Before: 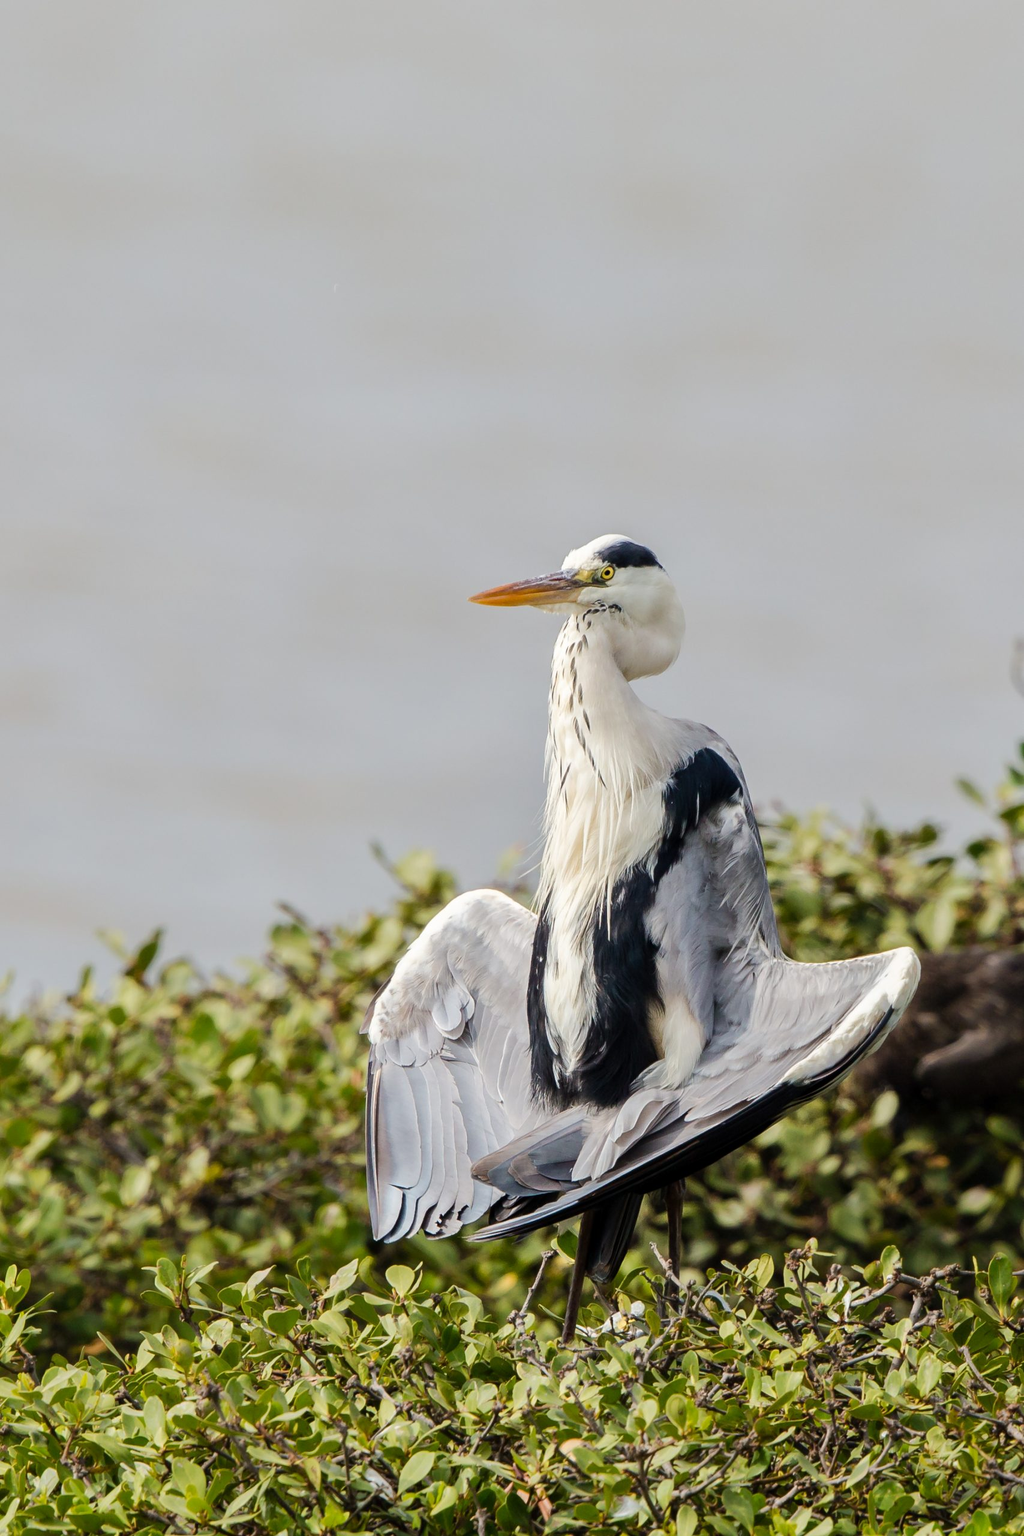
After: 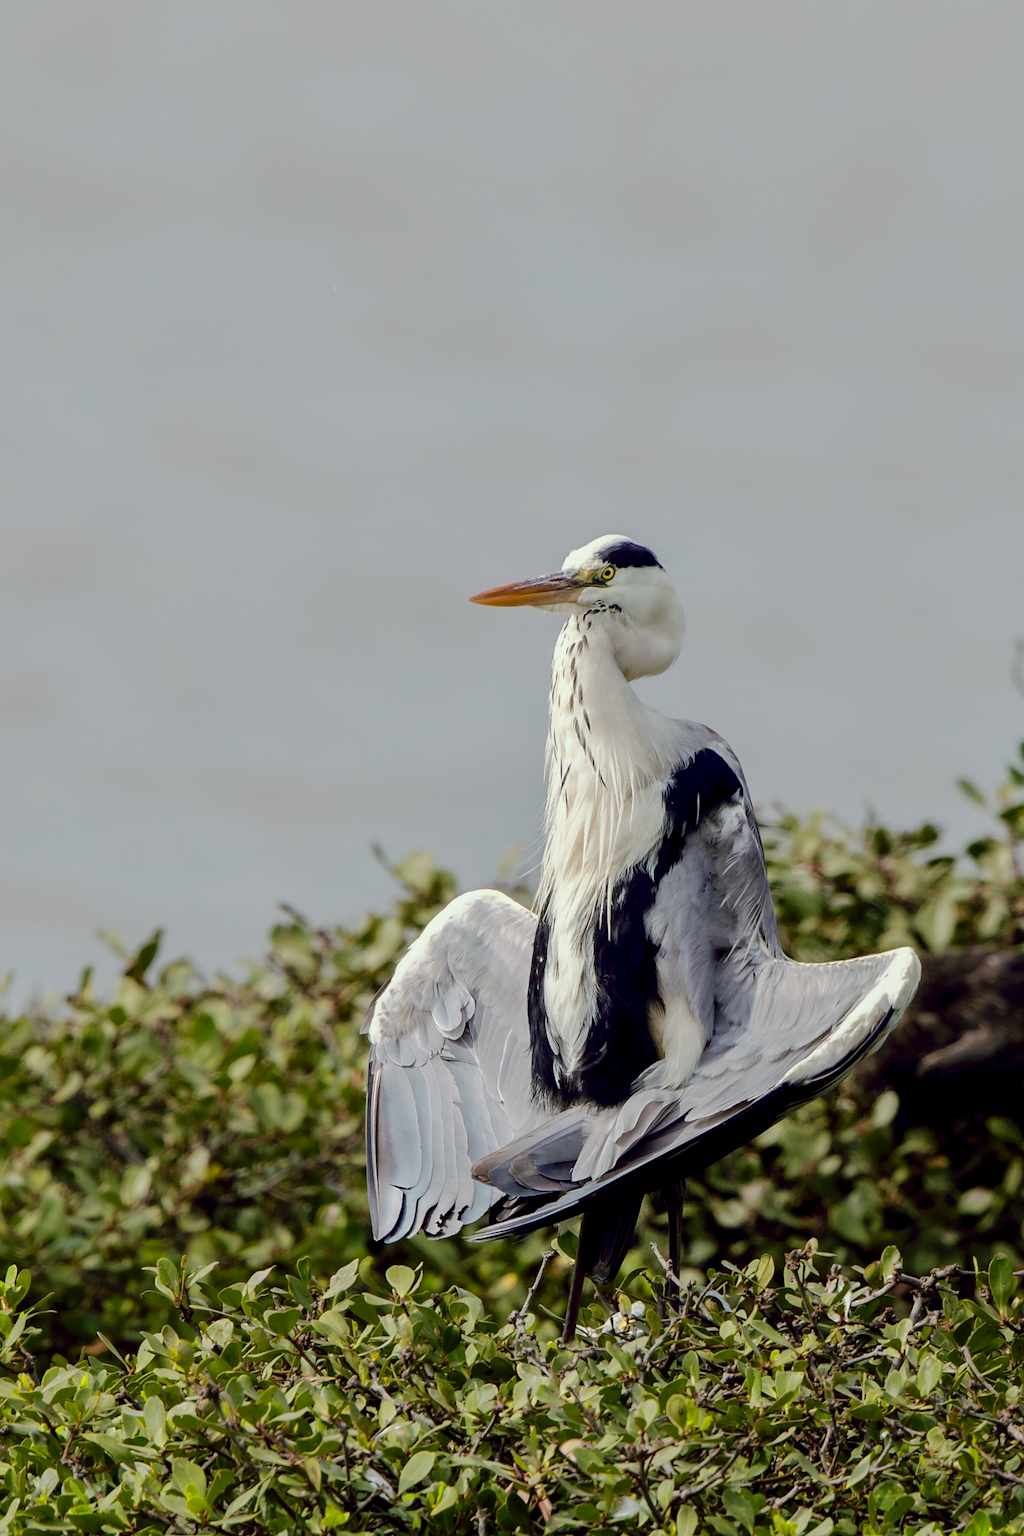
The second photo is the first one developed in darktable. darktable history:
color look up table: target L [19.1, 34.19, 44.53, 58.04, 70.1, 79.32, 45.24, 41.49, 70.64, 35.64, 49.88, -38.63, 54.23, 59.35, 21.12, 39.76, 21.59, 47.51, 59.22, 45.39, 39.52, 43.6, 56.8, 32.99, 0 ×25], target a [0.024, -0.108, 0.07, -0.232, -2.141, 1.218, -14.87, 42.43, 0.508, 44.1, -27.09, 126.09, 15.22, -15.06, 40.28, 43.38, 12.39, 28.9, -21.86, 10.36, -12.78, -3.54, 14.68, 12.79, 0 ×25], target b [-4.163, -1.111, 0.266, -2.417, -1.276, 0.249, -22.05, -17.01, 67.93, 22.32, 26.12, -128, 46.24, 42.11, -33.35, 6.606, -63.81, 41.22, -2.506, -23.78, 22.89, -26.08, 12.45, 12.97, 0 ×25], num patches 24
tone curve: curves: ch0 [(0, 0) (0.224, 0.12) (0.375, 0.296) (0.528, 0.472) (0.681, 0.634) (0.8, 0.766) (0.873, 0.877) (1, 1)], preserve colors basic power
